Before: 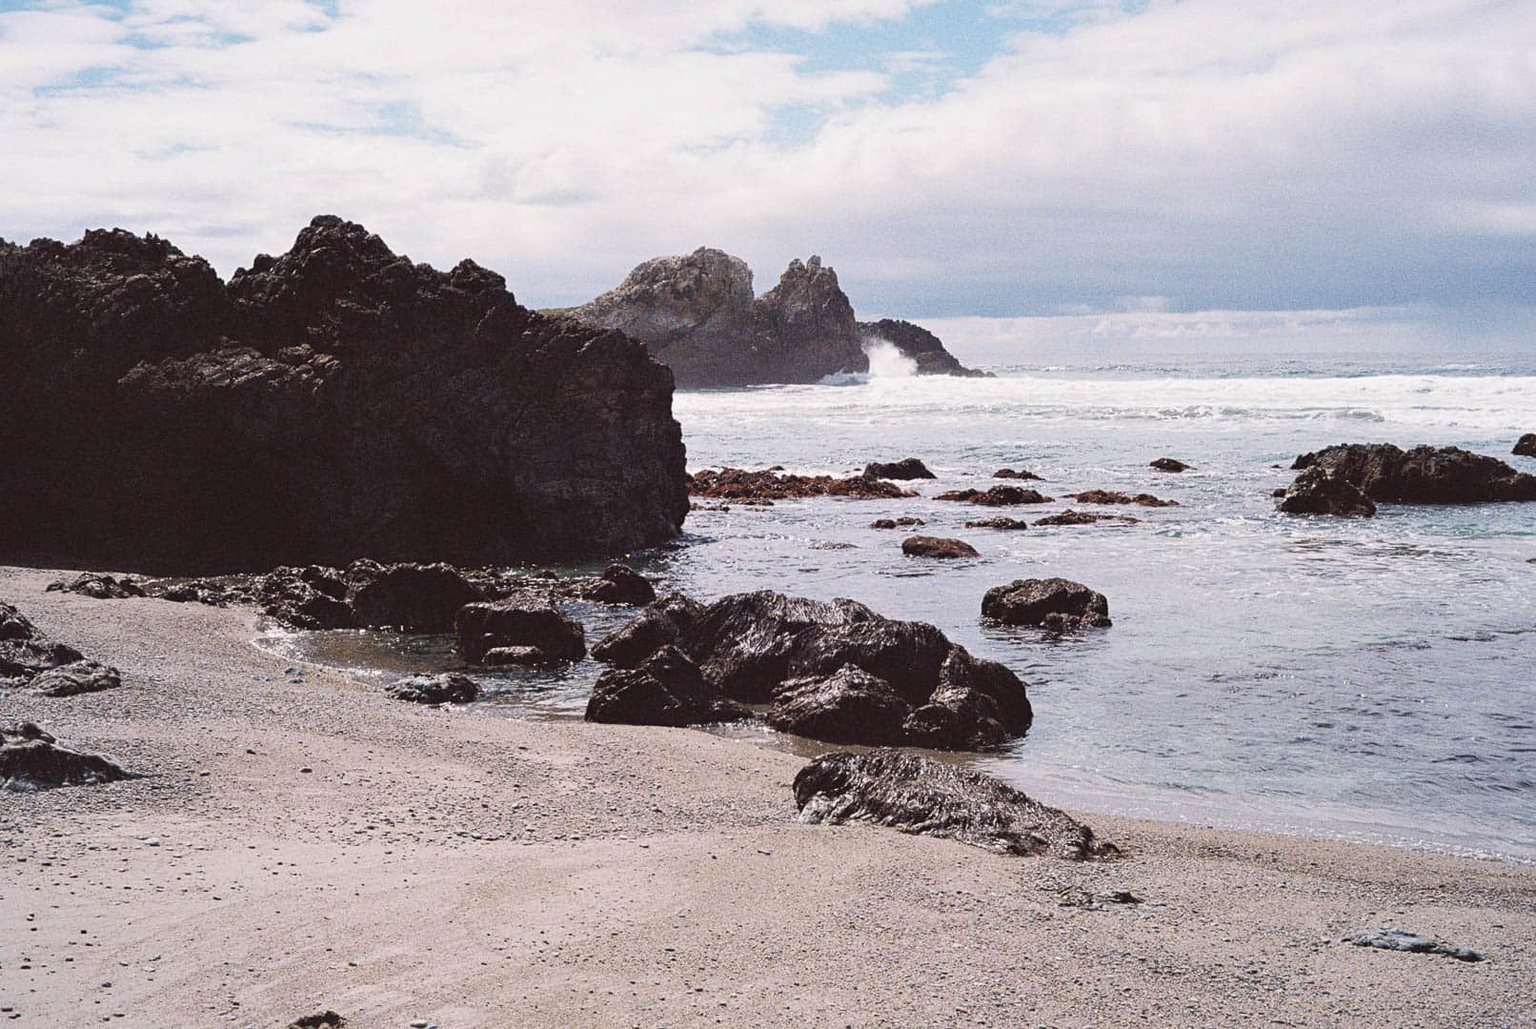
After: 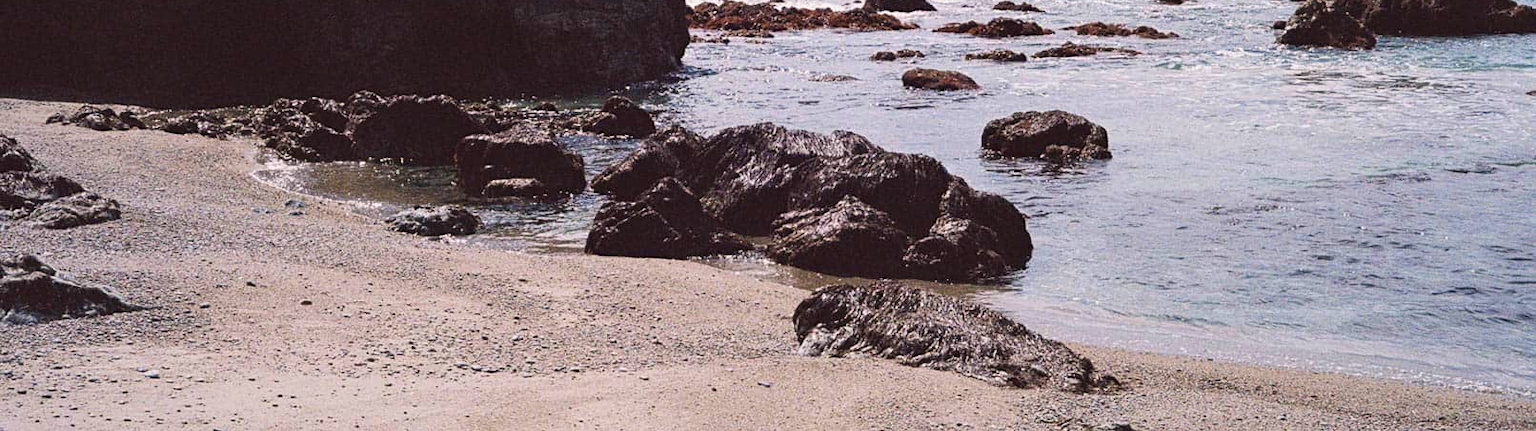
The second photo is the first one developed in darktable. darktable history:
velvia: on, module defaults
crop: top 45.551%, bottom 12.262%
